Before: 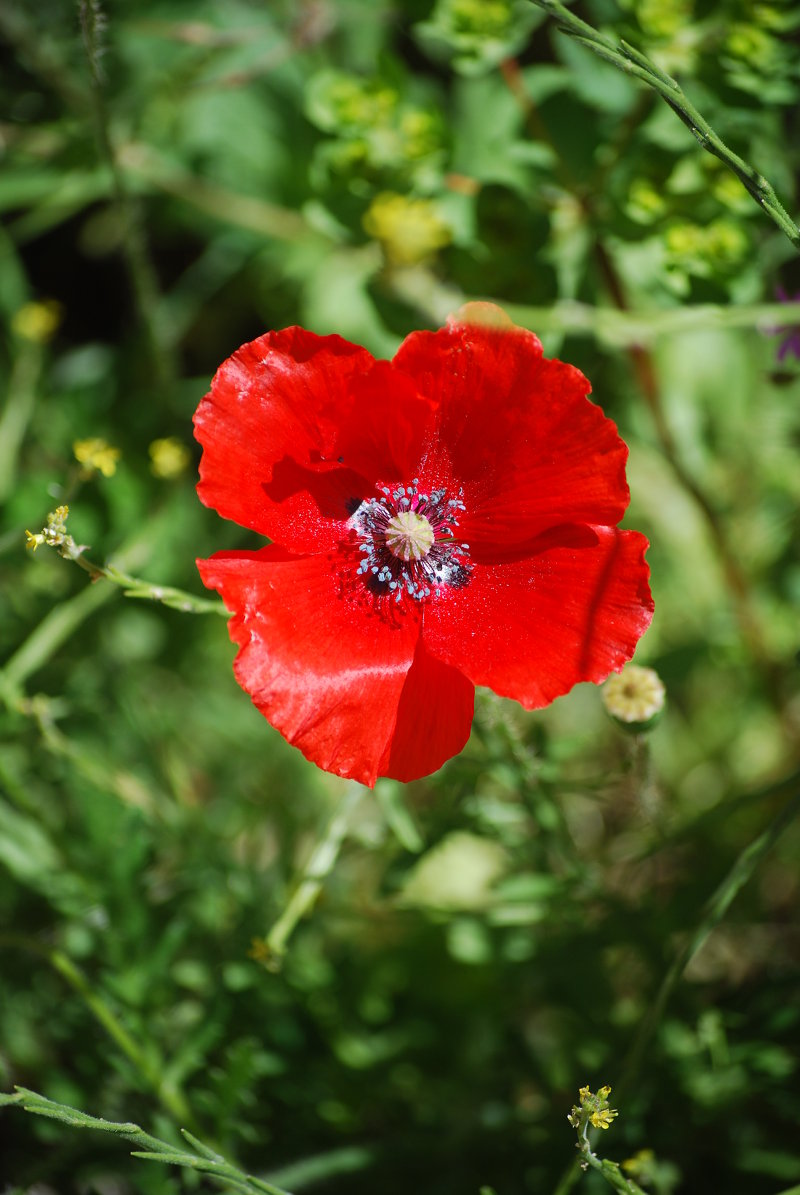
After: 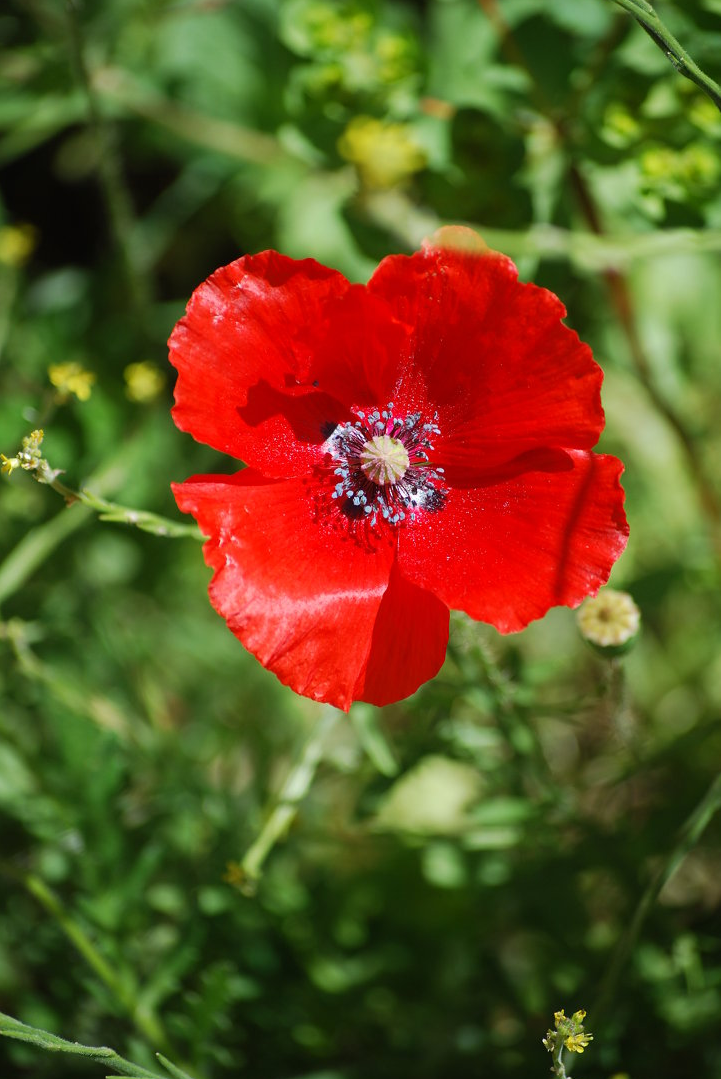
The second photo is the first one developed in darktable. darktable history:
crop: left 3.223%, top 6.422%, right 6.634%, bottom 3.229%
